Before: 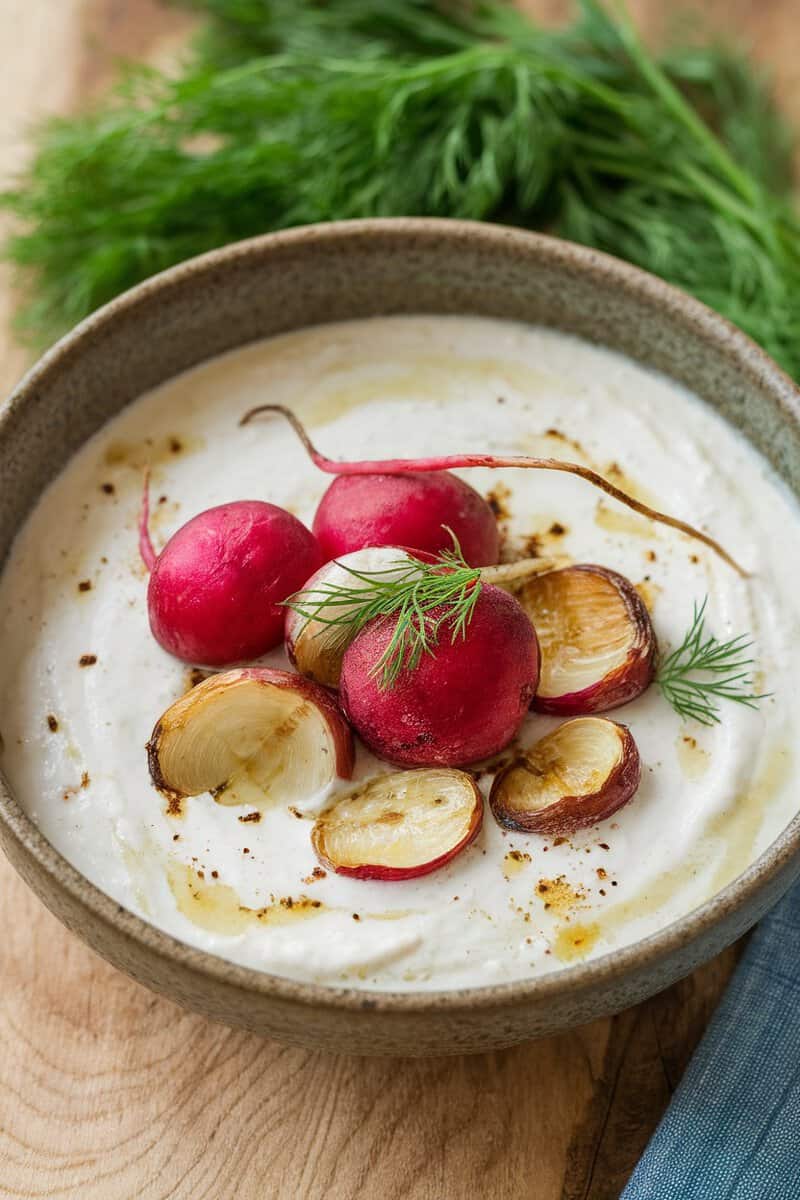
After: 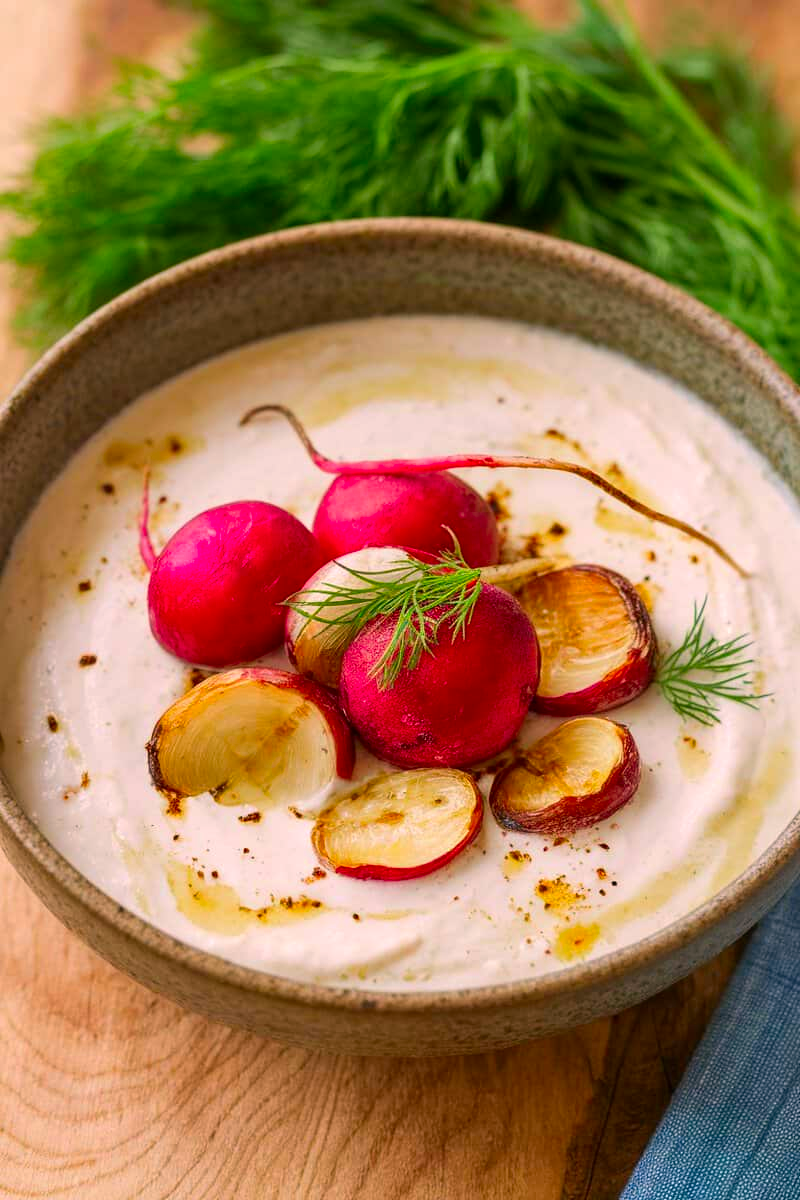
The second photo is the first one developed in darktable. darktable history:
color correction: highlights a* 12.46, highlights b* 5.37
contrast brightness saturation: saturation 0.505
